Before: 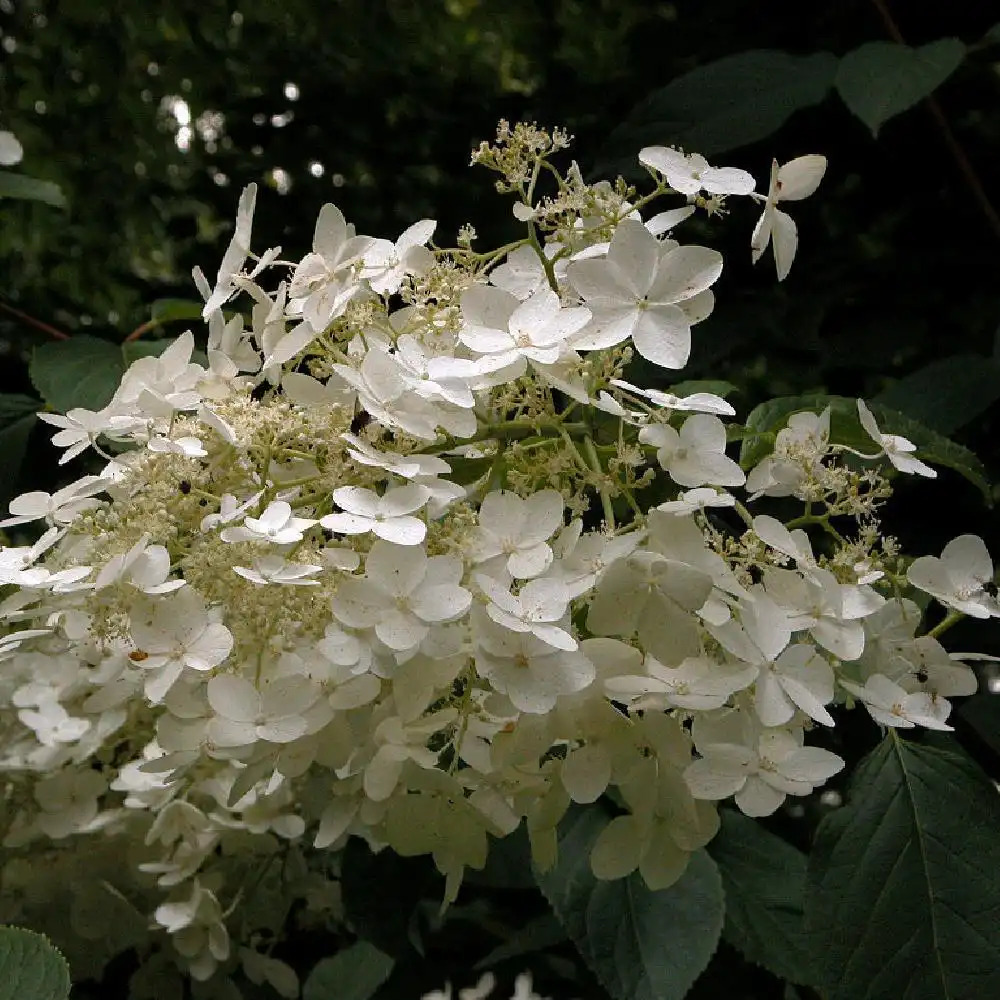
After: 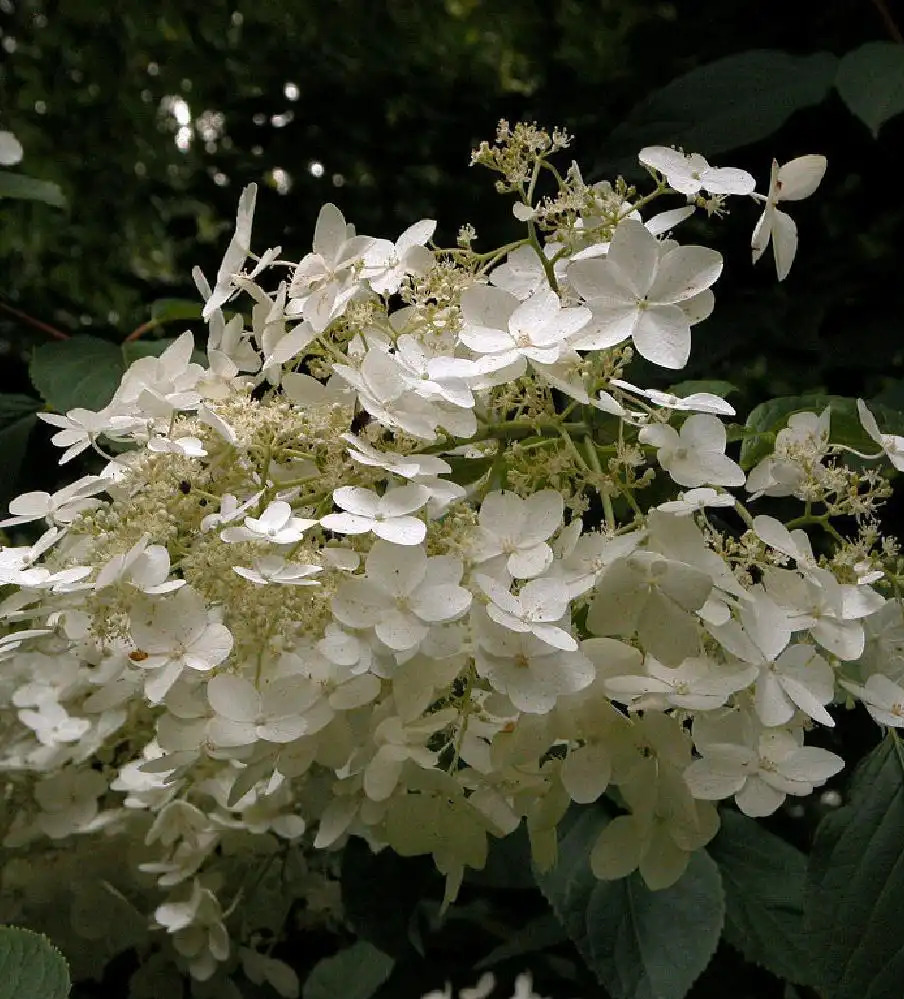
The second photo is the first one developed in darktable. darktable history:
crop: right 9.52%, bottom 0.028%
